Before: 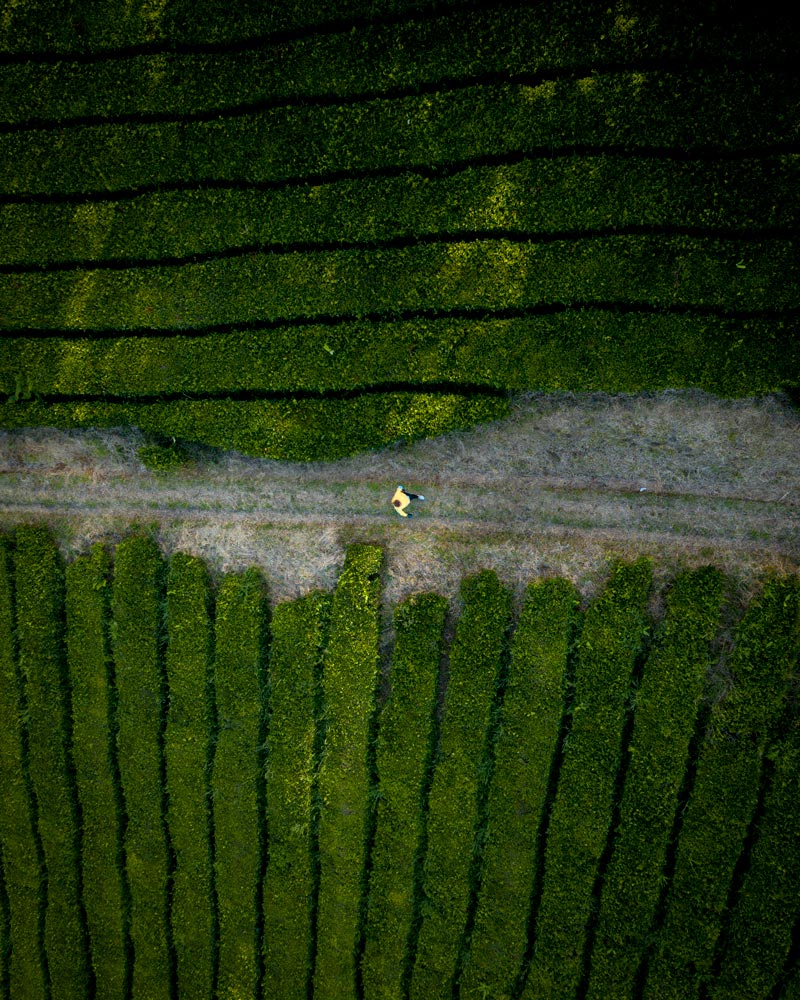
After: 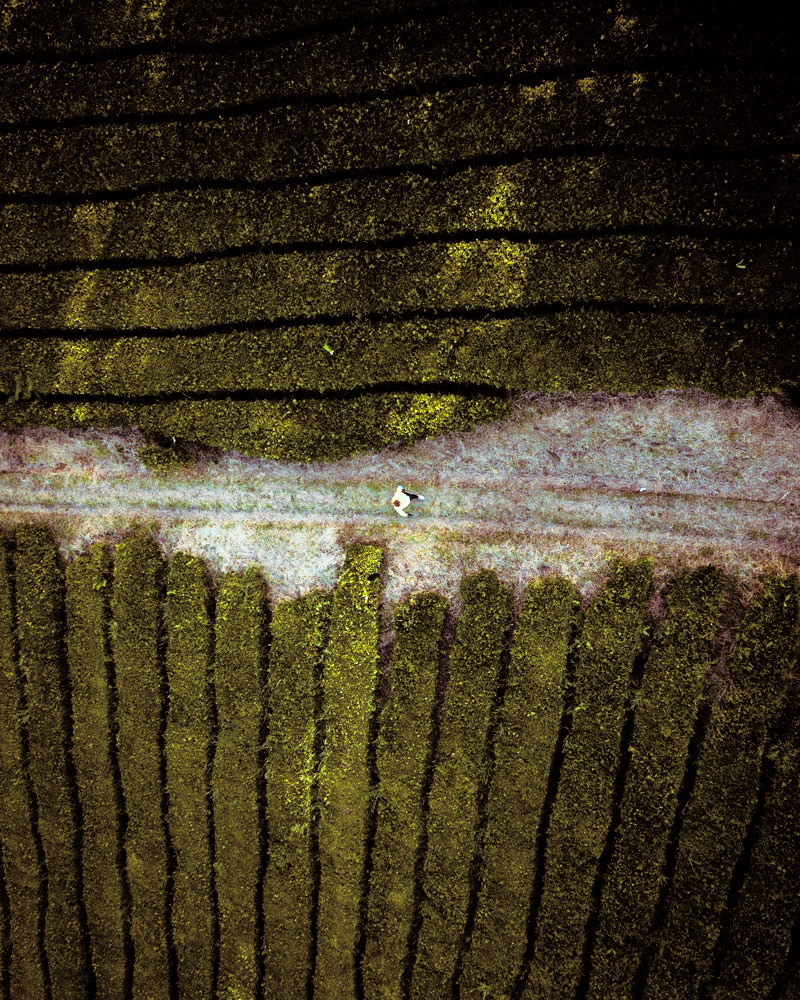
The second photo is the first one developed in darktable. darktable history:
base curve: curves: ch0 [(0, 0) (0.012, 0.01) (0.073, 0.168) (0.31, 0.711) (0.645, 0.957) (1, 1)], preserve colors none
split-toning: highlights › hue 180°
